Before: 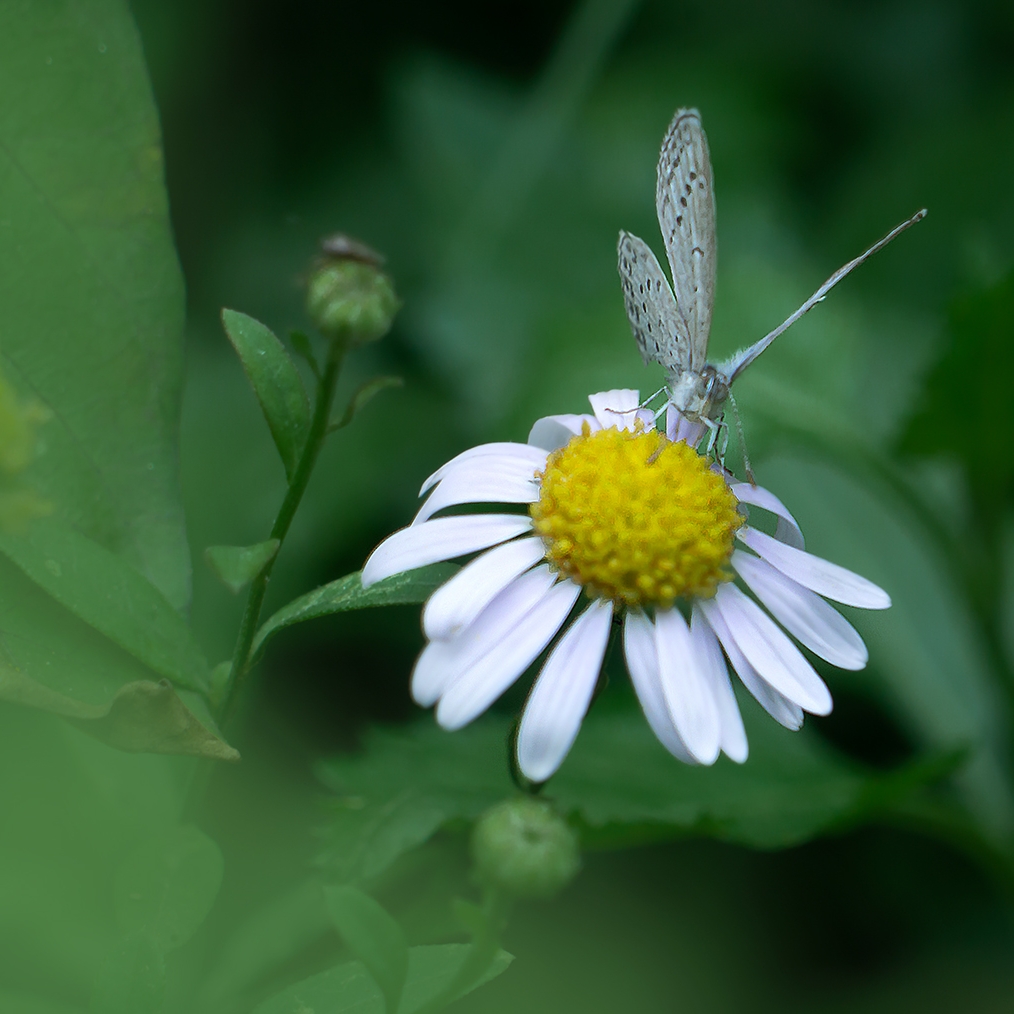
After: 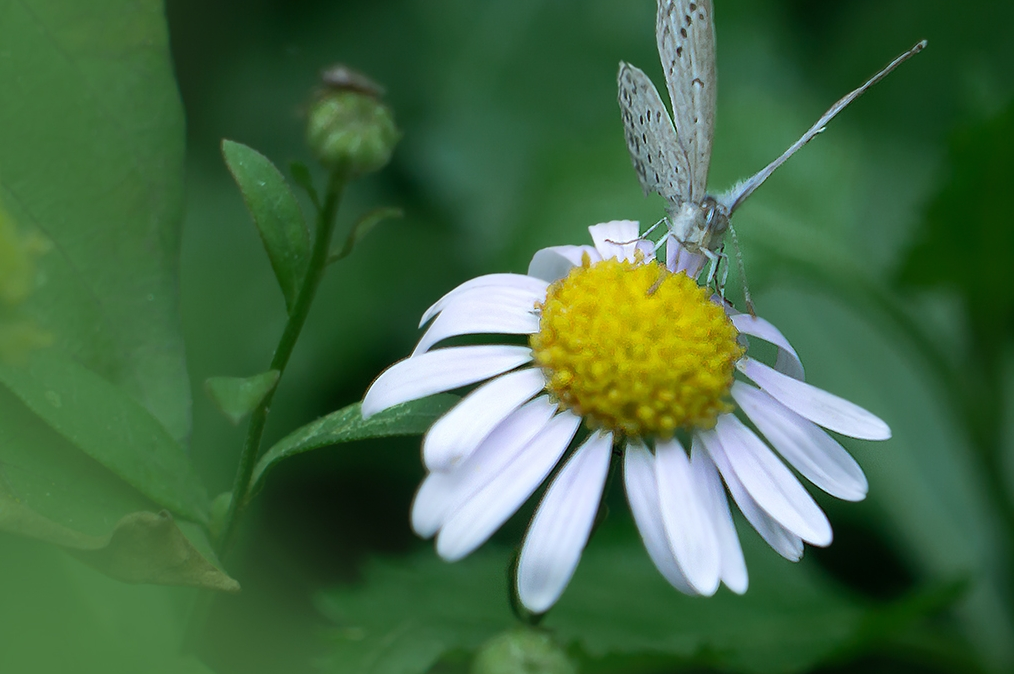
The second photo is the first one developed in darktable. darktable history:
crop: top 16.727%, bottom 16.727%
exposure: black level correction 0, compensate exposure bias true, compensate highlight preservation false
